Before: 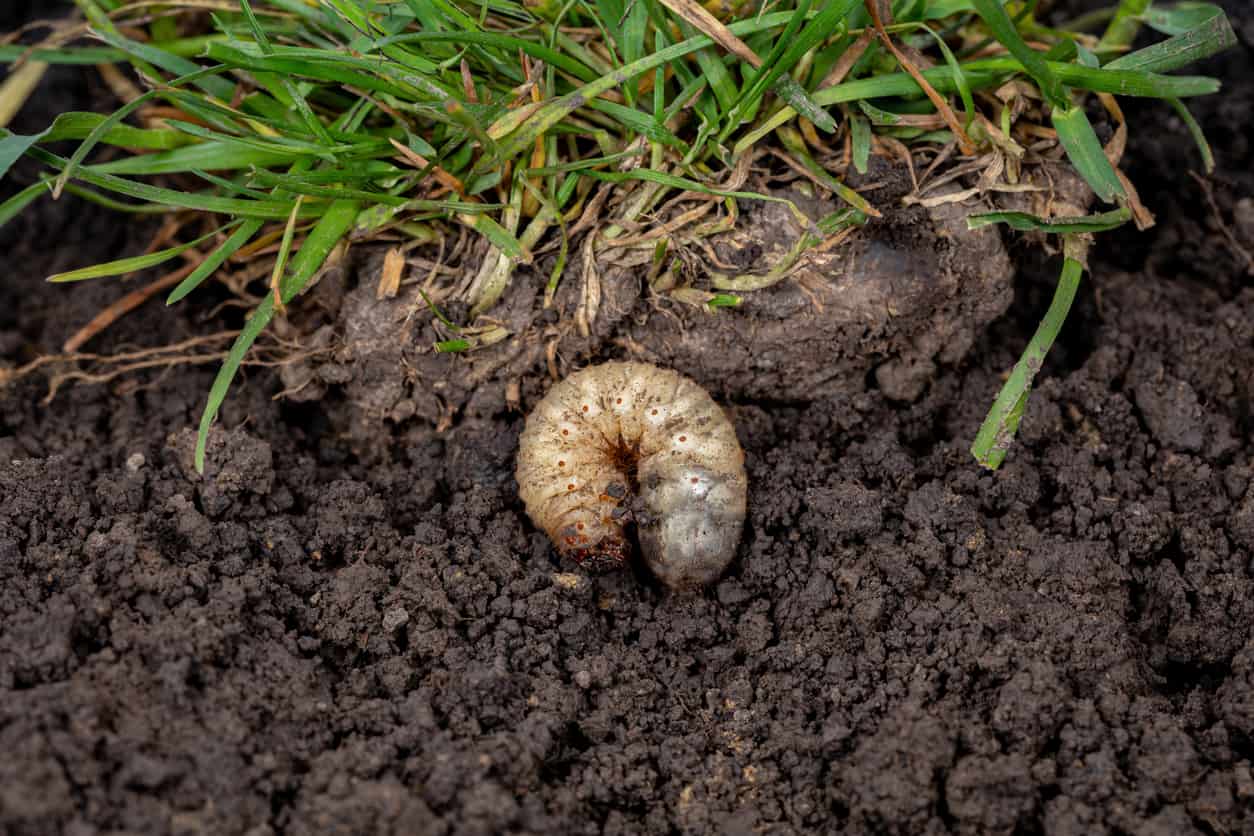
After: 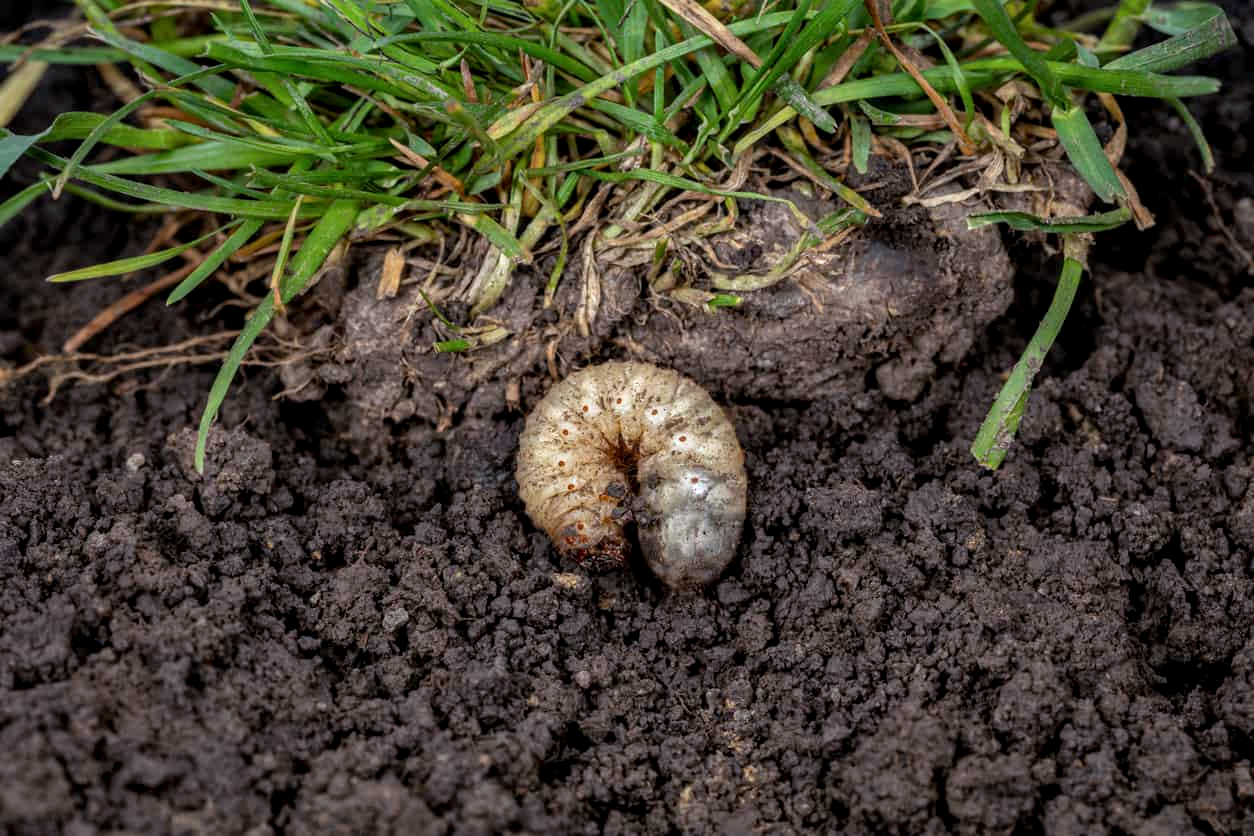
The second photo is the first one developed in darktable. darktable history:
local contrast: on, module defaults
white balance: red 0.974, blue 1.044
